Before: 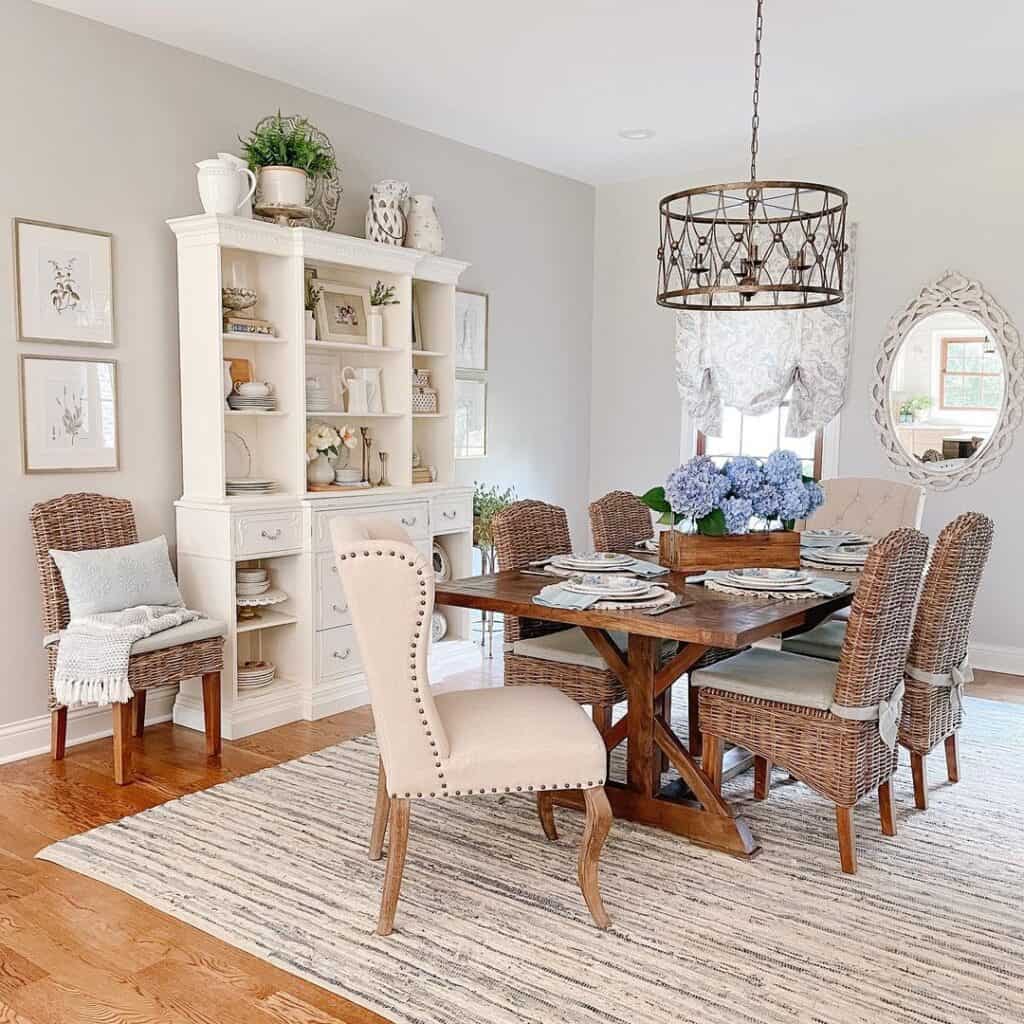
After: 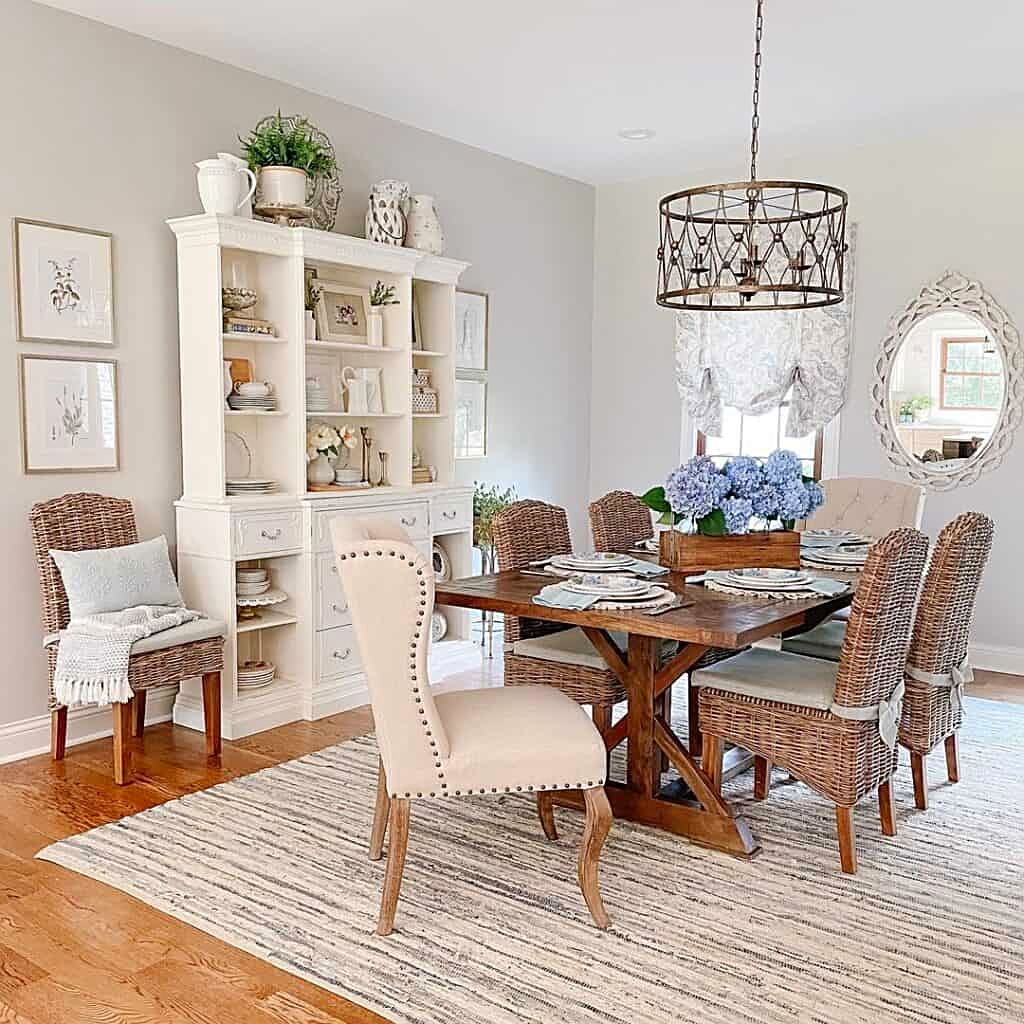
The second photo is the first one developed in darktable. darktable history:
contrast brightness saturation: saturation 0.1
sharpen: on, module defaults
